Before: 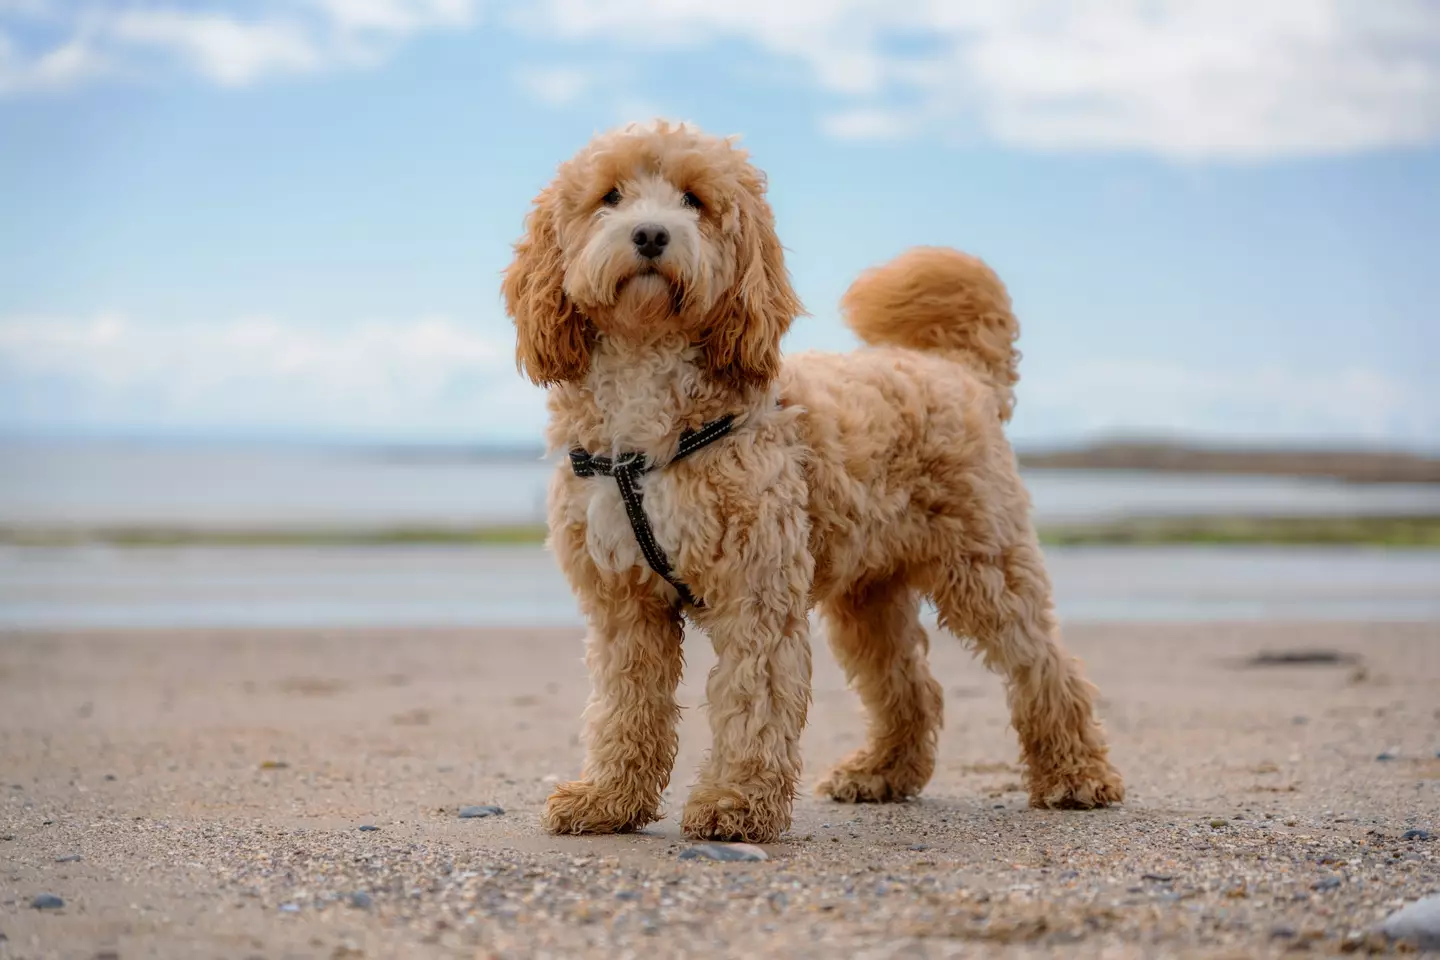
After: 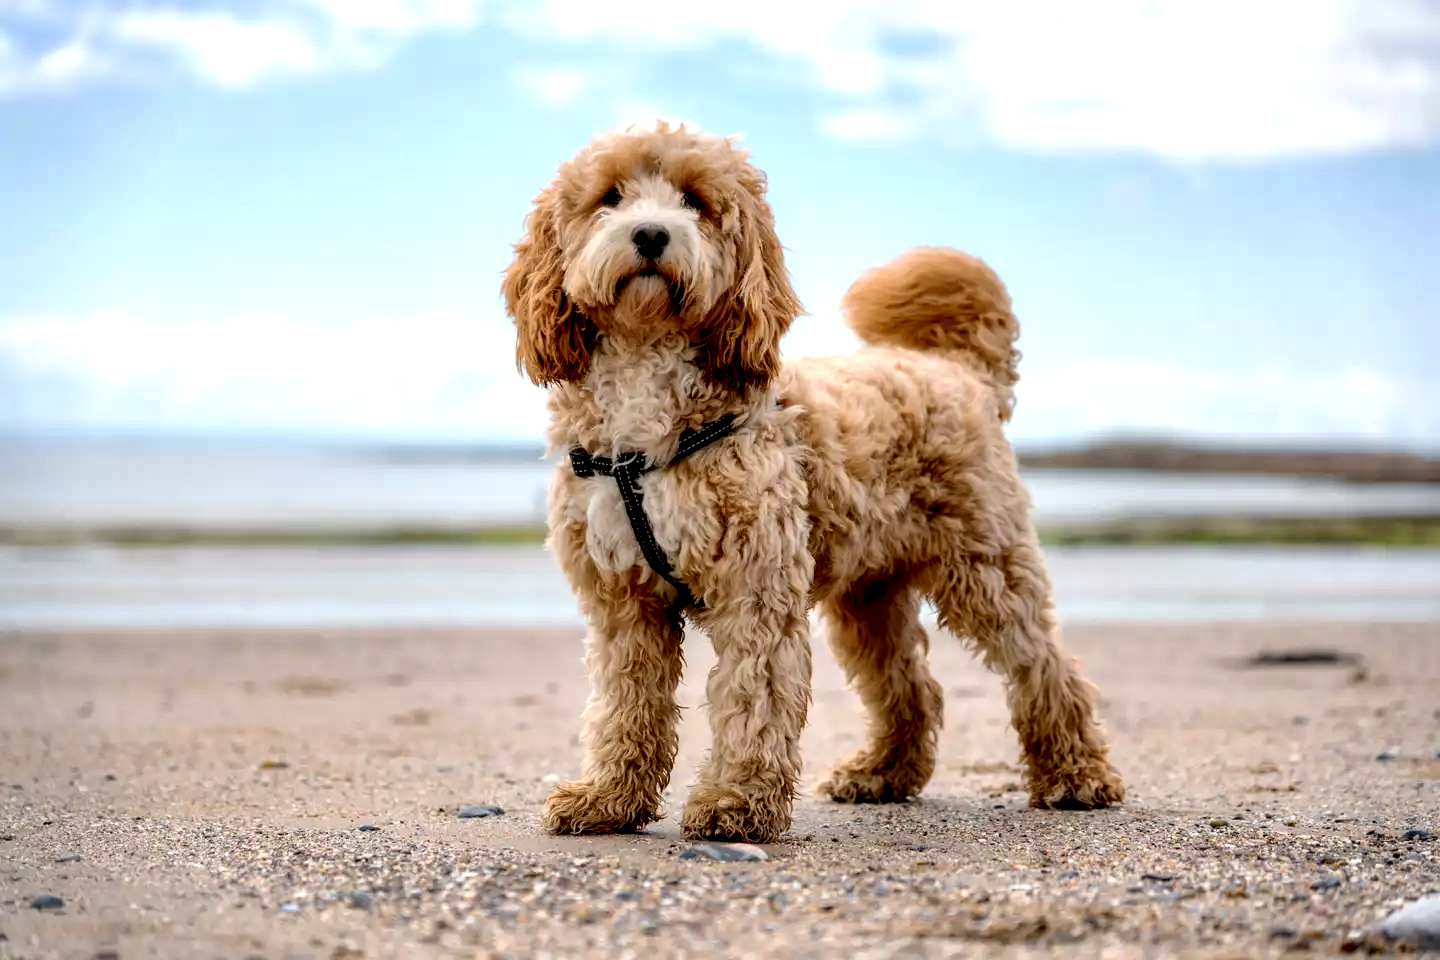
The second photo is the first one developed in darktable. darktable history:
exposure: black level correction 0.006, exposure -0.223 EV, compensate exposure bias true, compensate highlight preservation false
contrast equalizer: octaves 7, y [[0.601, 0.6, 0.598, 0.598, 0.6, 0.601], [0.5 ×6], [0.5 ×6], [0 ×6], [0 ×6]]
tone equalizer: -8 EV -0.746 EV, -7 EV -0.68 EV, -6 EV -0.575 EV, -5 EV -0.407 EV, -3 EV 0.376 EV, -2 EV 0.6 EV, -1 EV 0.692 EV, +0 EV 0.734 EV, luminance estimator HSV value / RGB max
